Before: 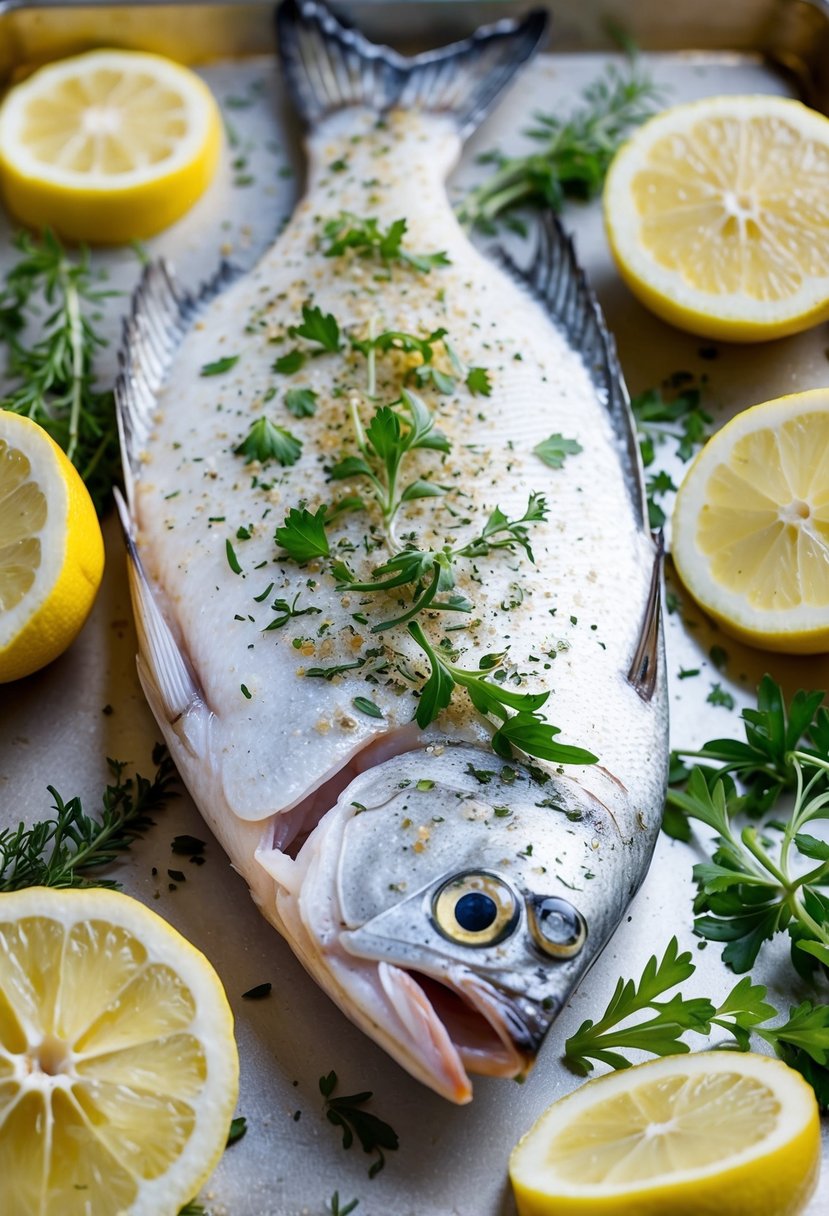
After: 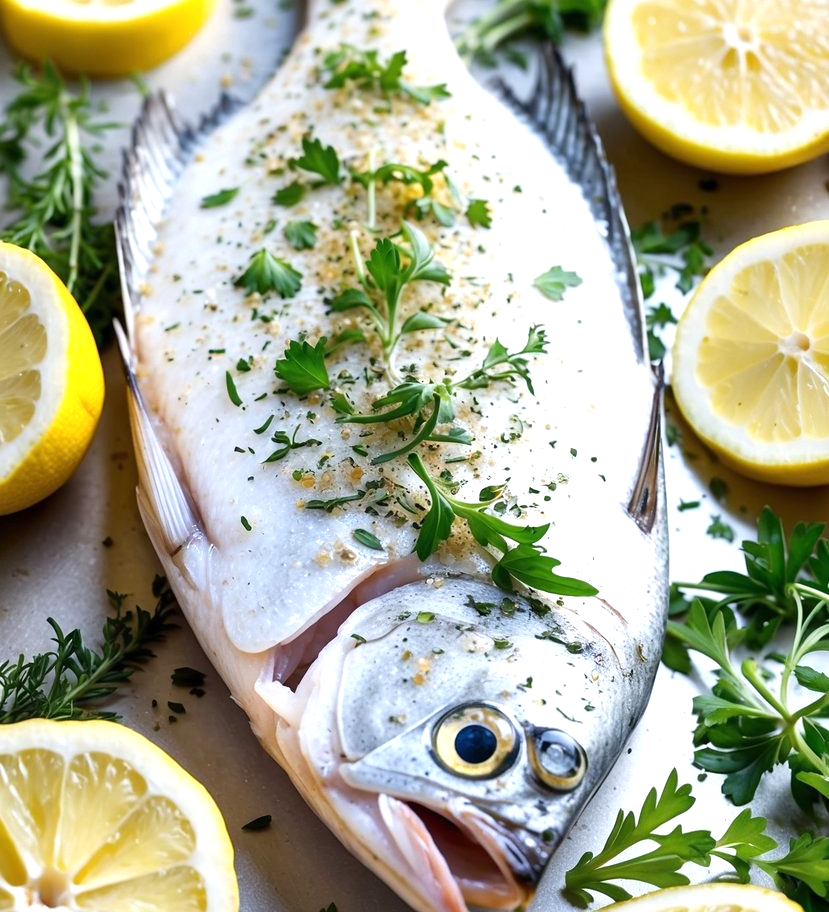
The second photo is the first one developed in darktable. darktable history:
crop: top 13.819%, bottom 11.169%
exposure: exposure 0.6 EV, compensate highlight preservation false
